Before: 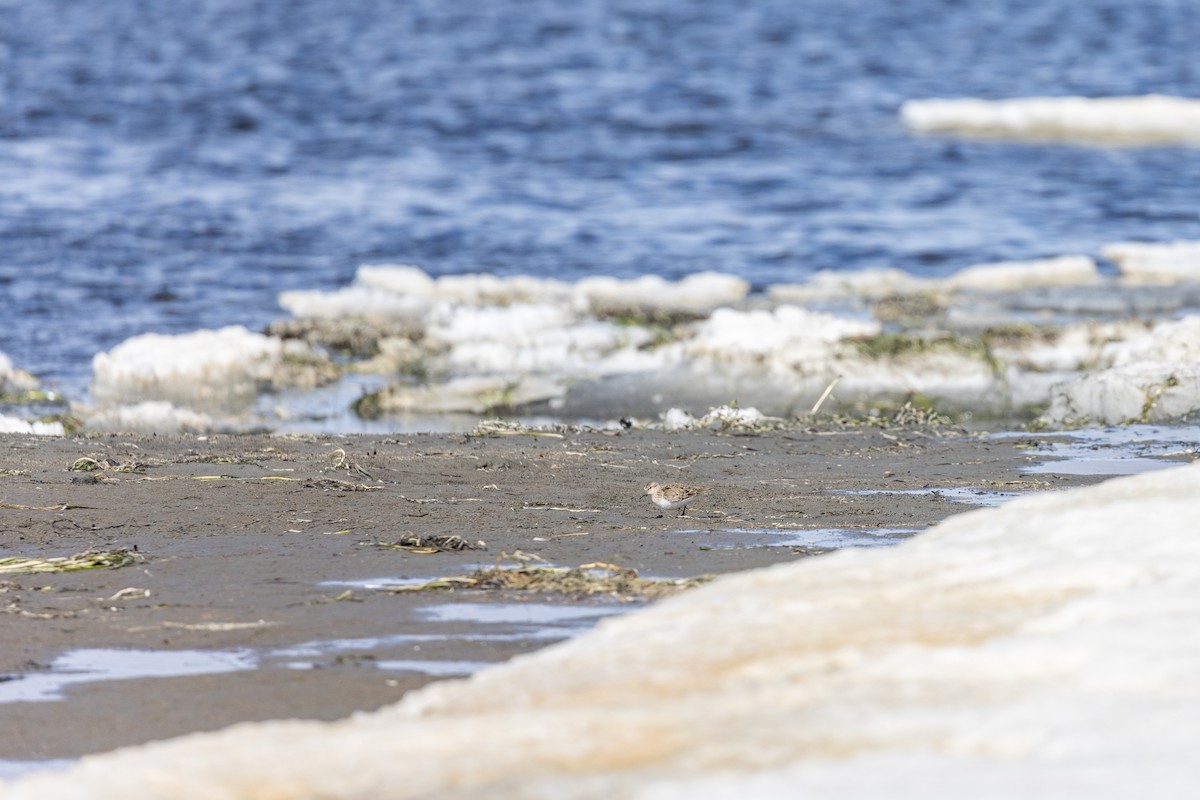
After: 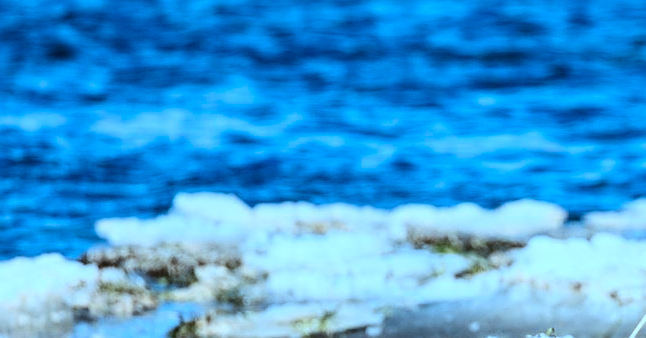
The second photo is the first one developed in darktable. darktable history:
haze removal: strength -0.09, distance 0.358, compatibility mode true, adaptive false
color zones: curves: ch0 [(0, 0.613) (0.01, 0.613) (0.245, 0.448) (0.498, 0.529) (0.642, 0.665) (0.879, 0.777) (0.99, 0.613)]; ch1 [(0, 0) (0.143, 0) (0.286, 0) (0.429, 0) (0.571, 0) (0.714, 0) (0.857, 0)], mix -138.01%
sharpen: on, module defaults
crop: left 15.306%, top 9.065%, right 30.789%, bottom 48.638%
contrast brightness saturation: contrast 0.24, brightness -0.24, saturation 0.14
color correction: highlights a* -9.35, highlights b* -23.15
exposure: exposure 0.2 EV, compensate highlight preservation false
